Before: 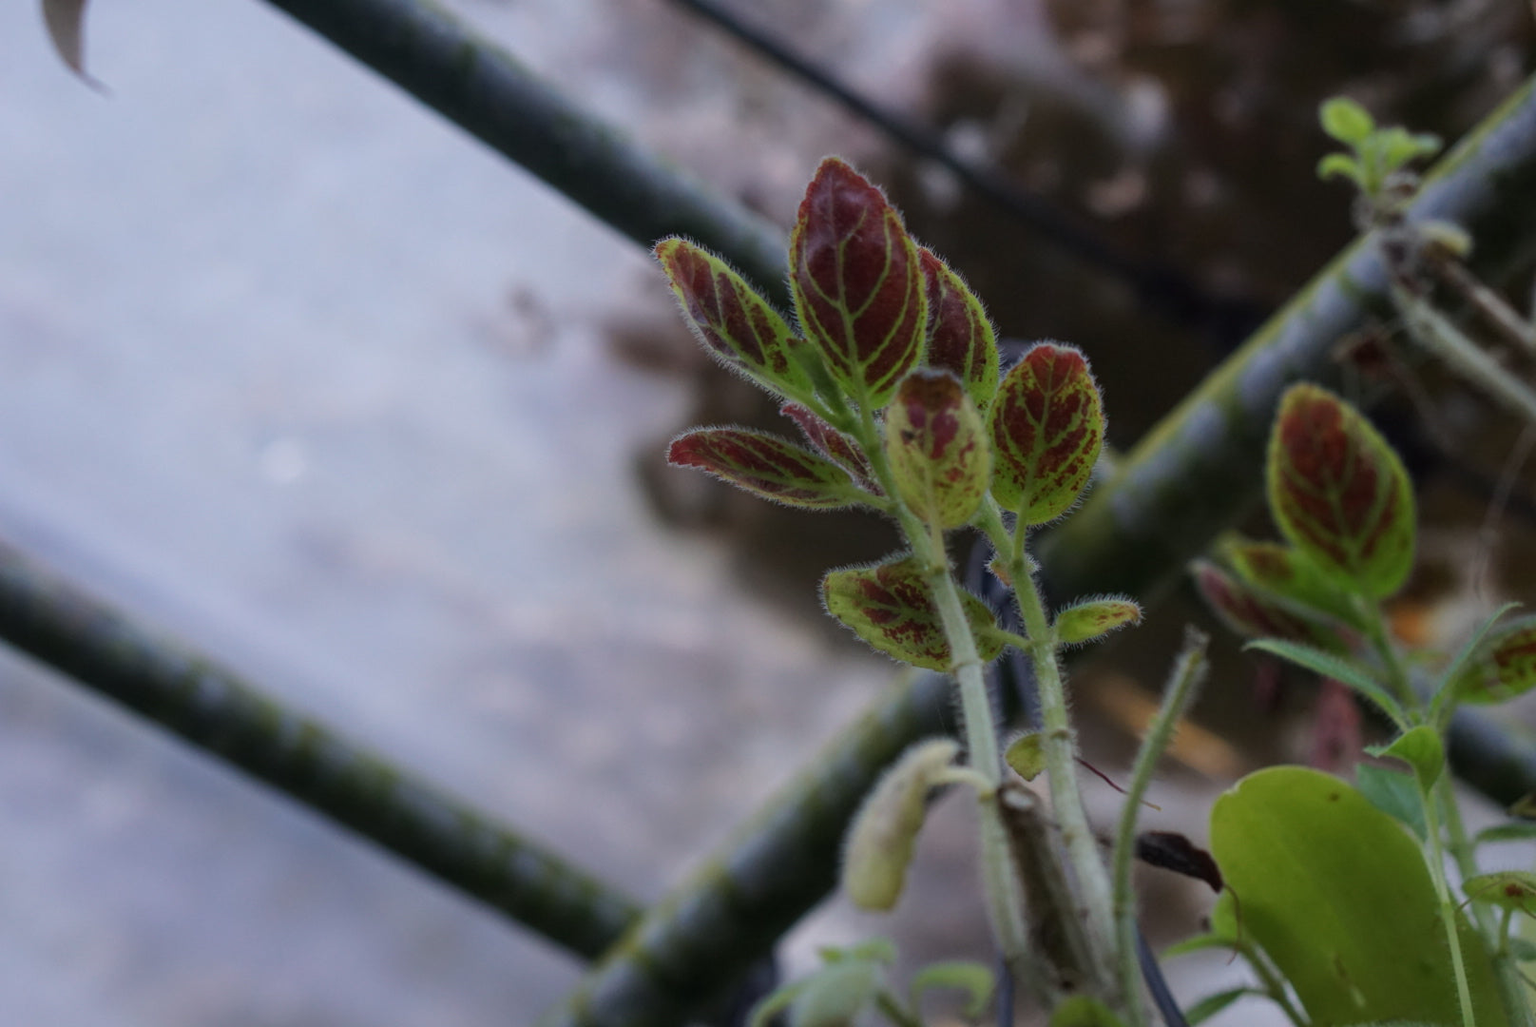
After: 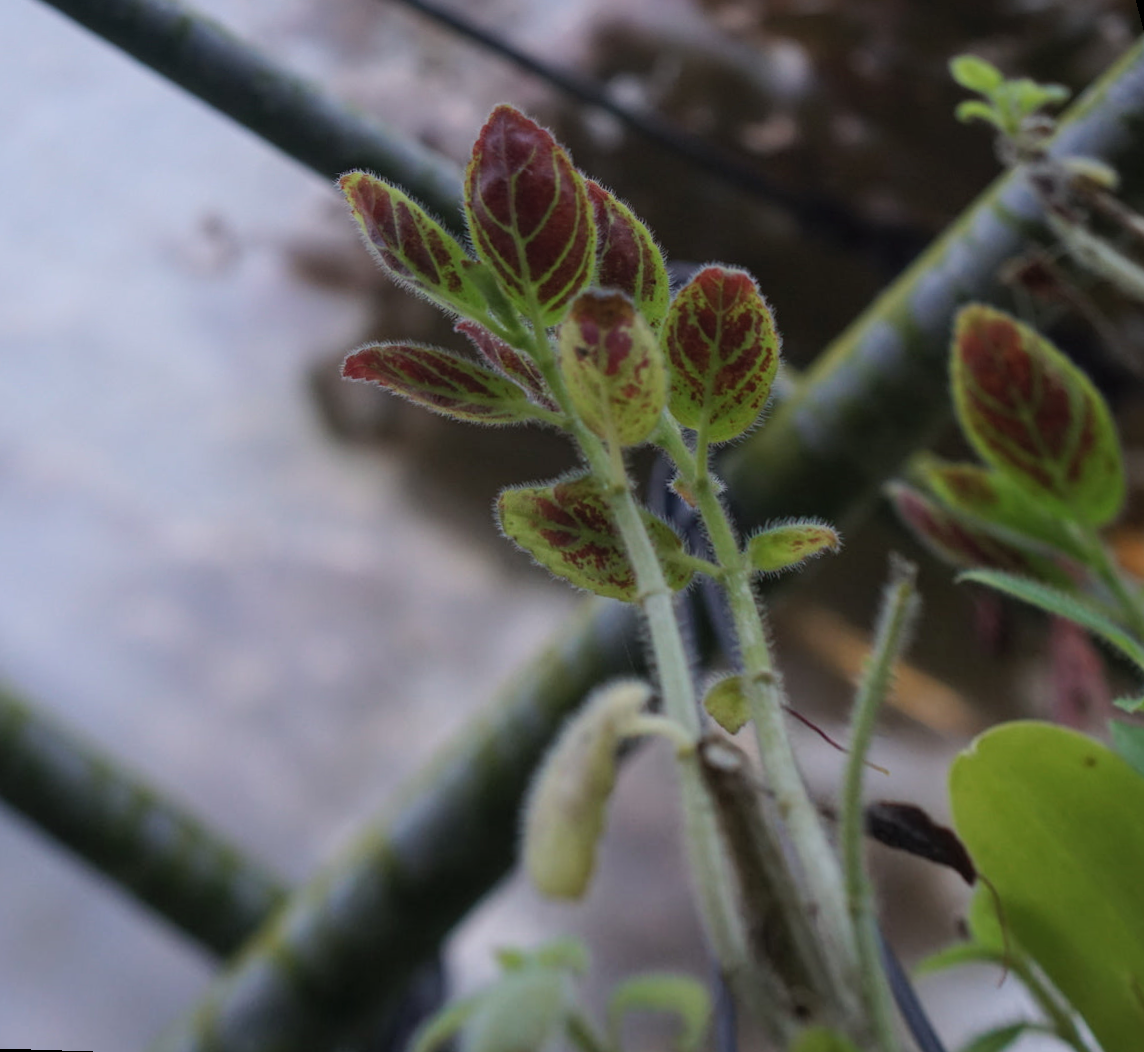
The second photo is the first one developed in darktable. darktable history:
crop and rotate: left 14.584%
rotate and perspective: rotation 0.72°, lens shift (vertical) -0.352, lens shift (horizontal) -0.051, crop left 0.152, crop right 0.859, crop top 0.019, crop bottom 0.964
contrast brightness saturation: contrast 0.05, brightness 0.06, saturation 0.01
